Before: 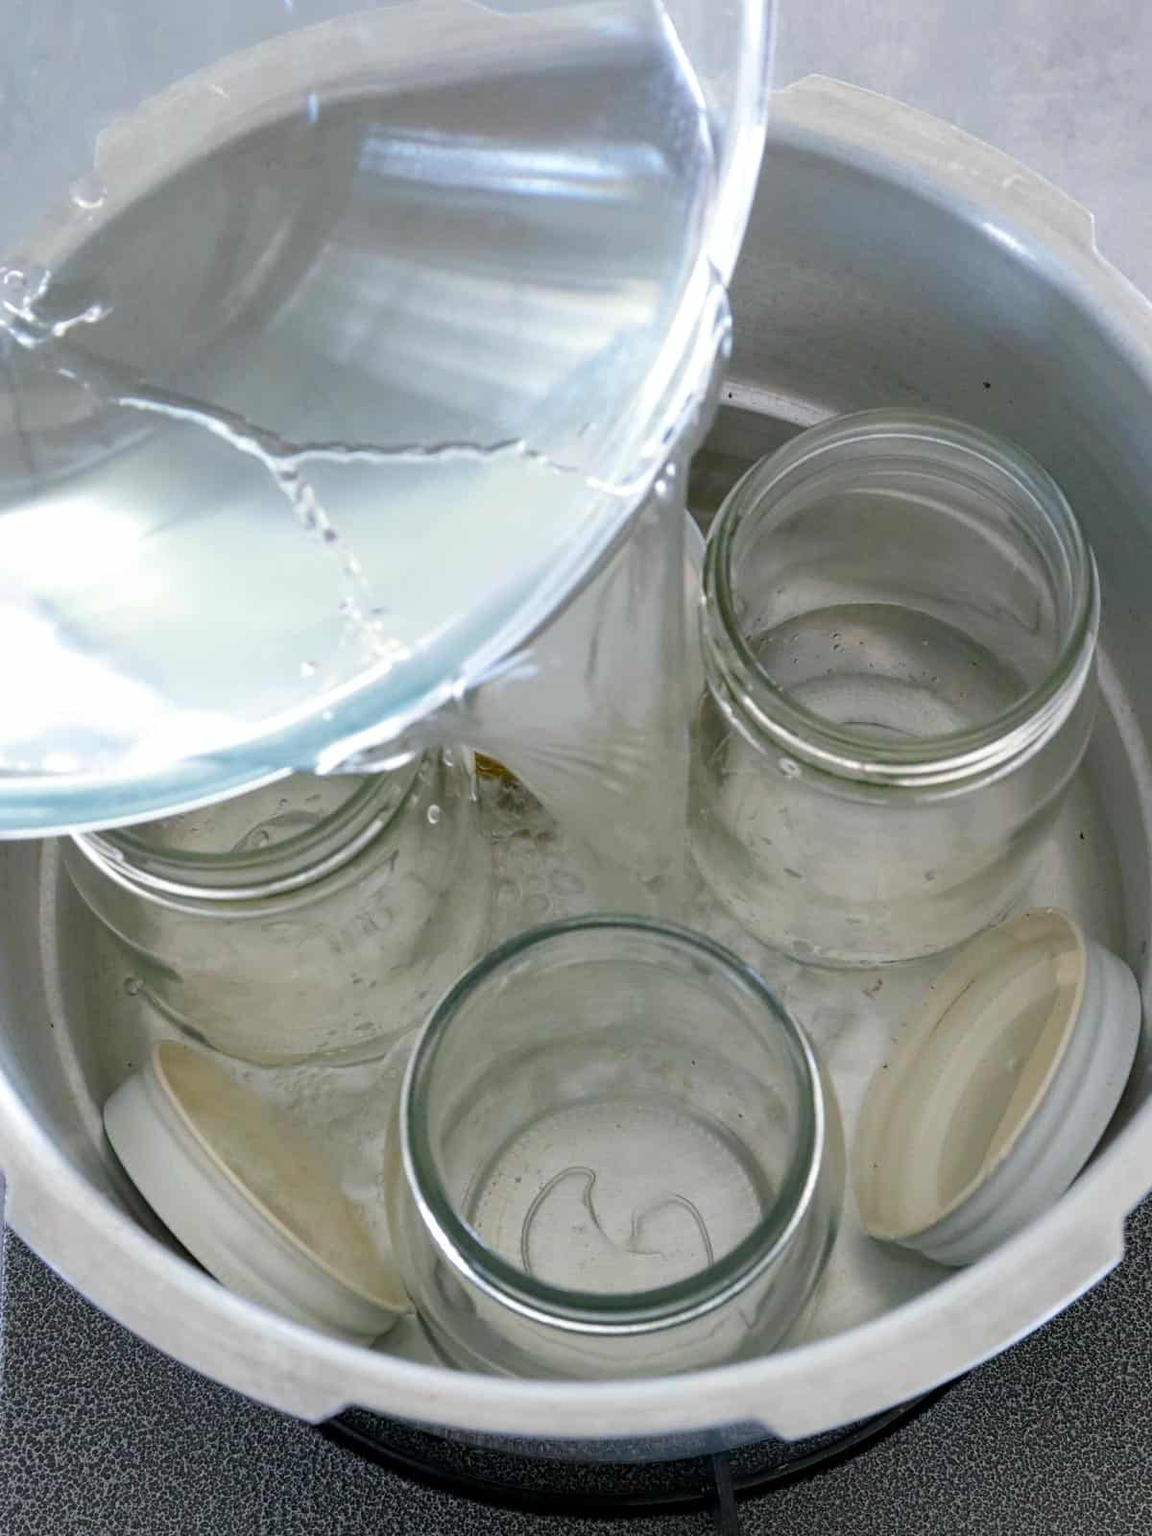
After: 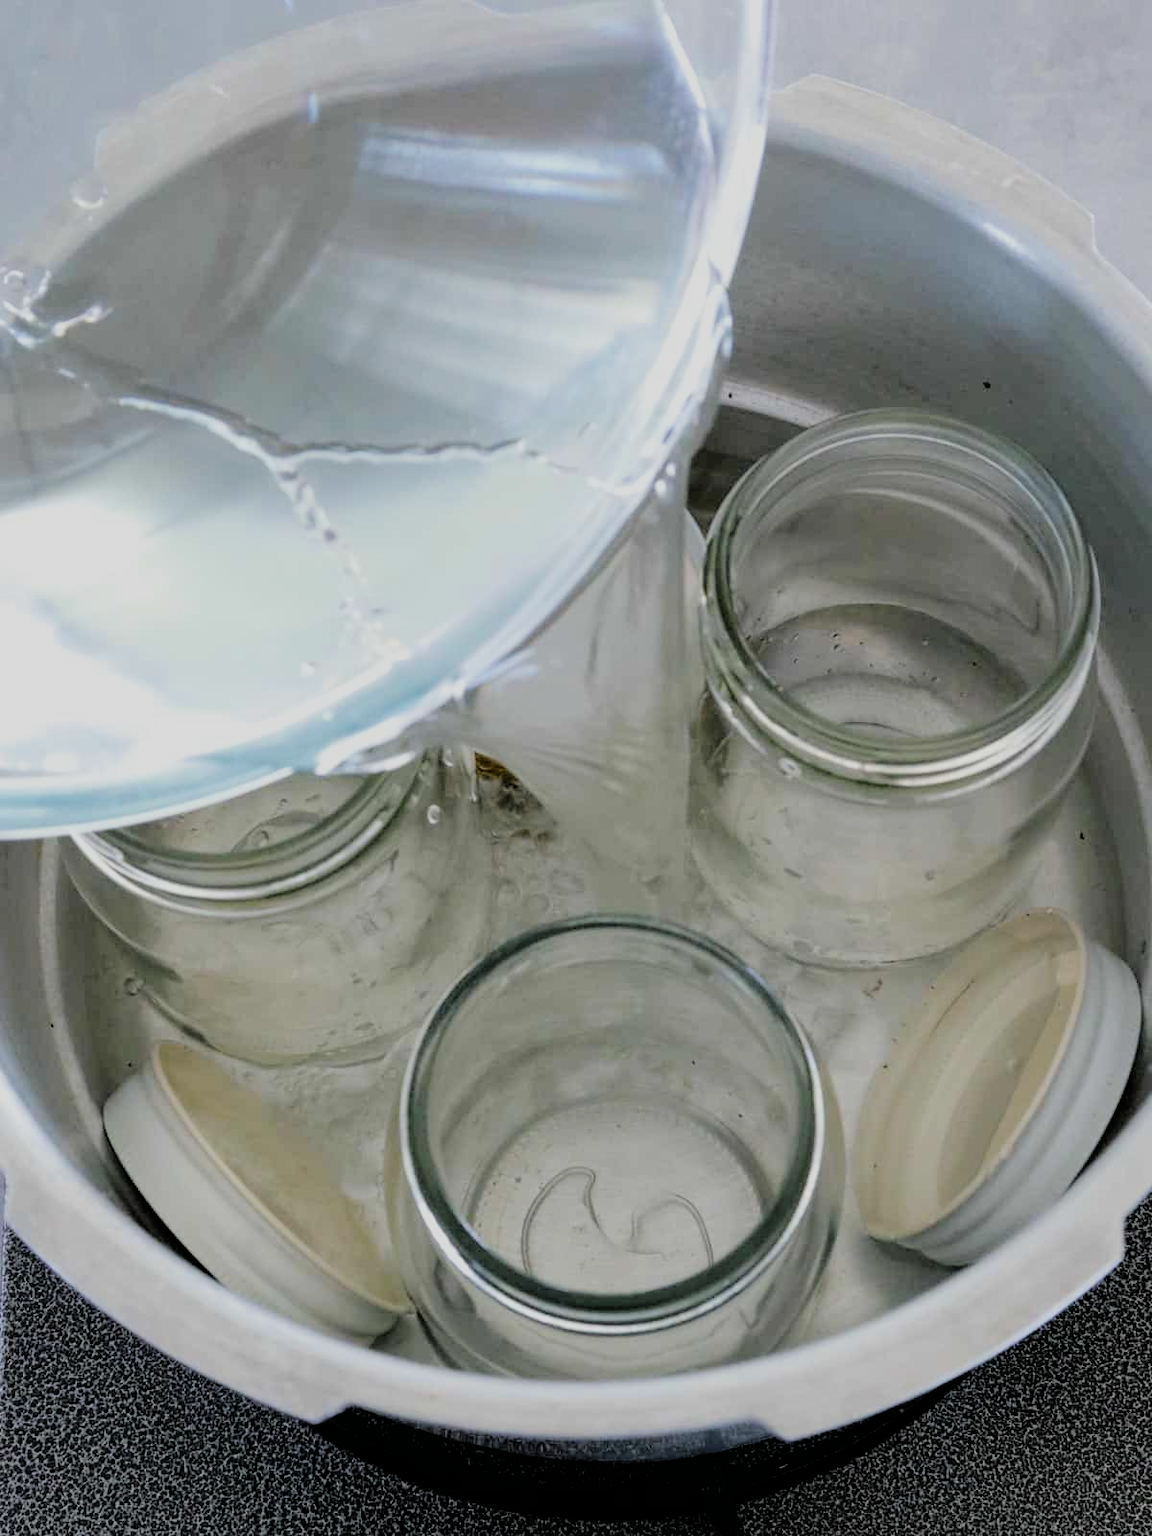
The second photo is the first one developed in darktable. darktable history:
filmic rgb: black relative exposure -4.39 EV, white relative exposure 5.04 EV, threshold 5.95 EV, hardness 2.22, latitude 40.18%, contrast 1.148, highlights saturation mix 11.42%, shadows ↔ highlights balance 0.866%, enable highlight reconstruction true
